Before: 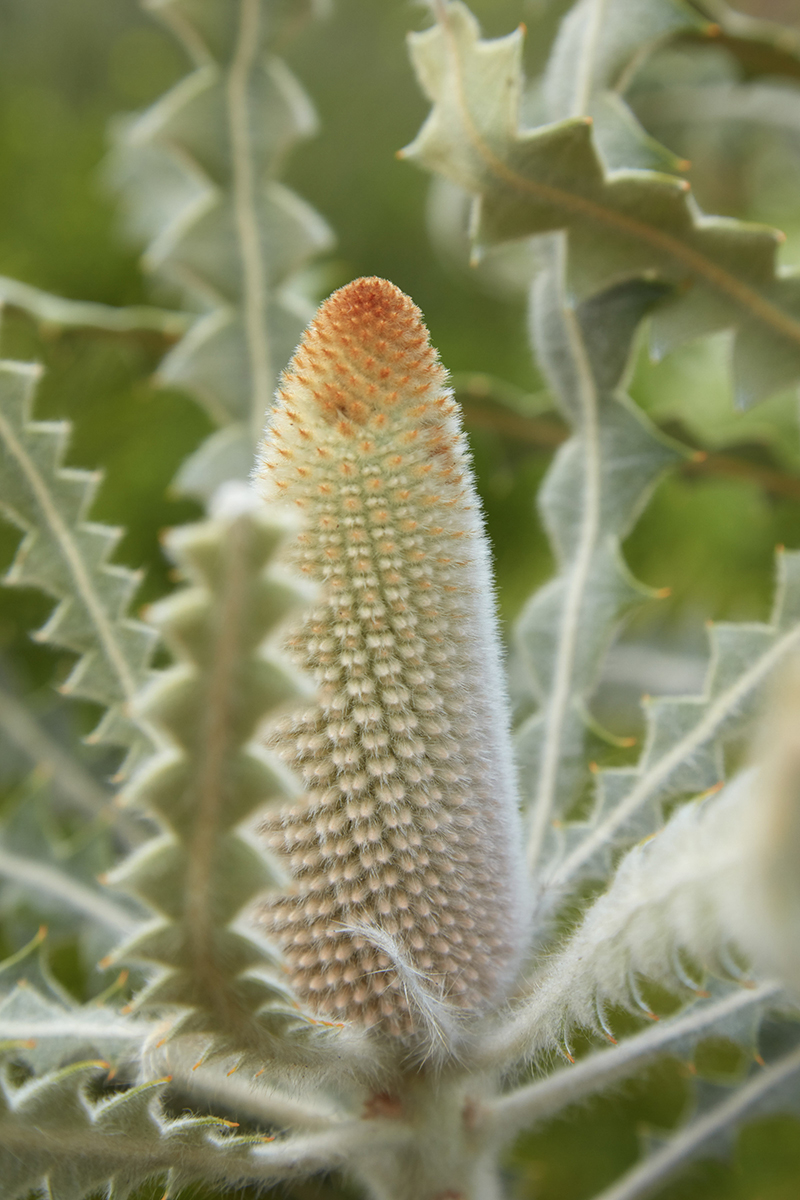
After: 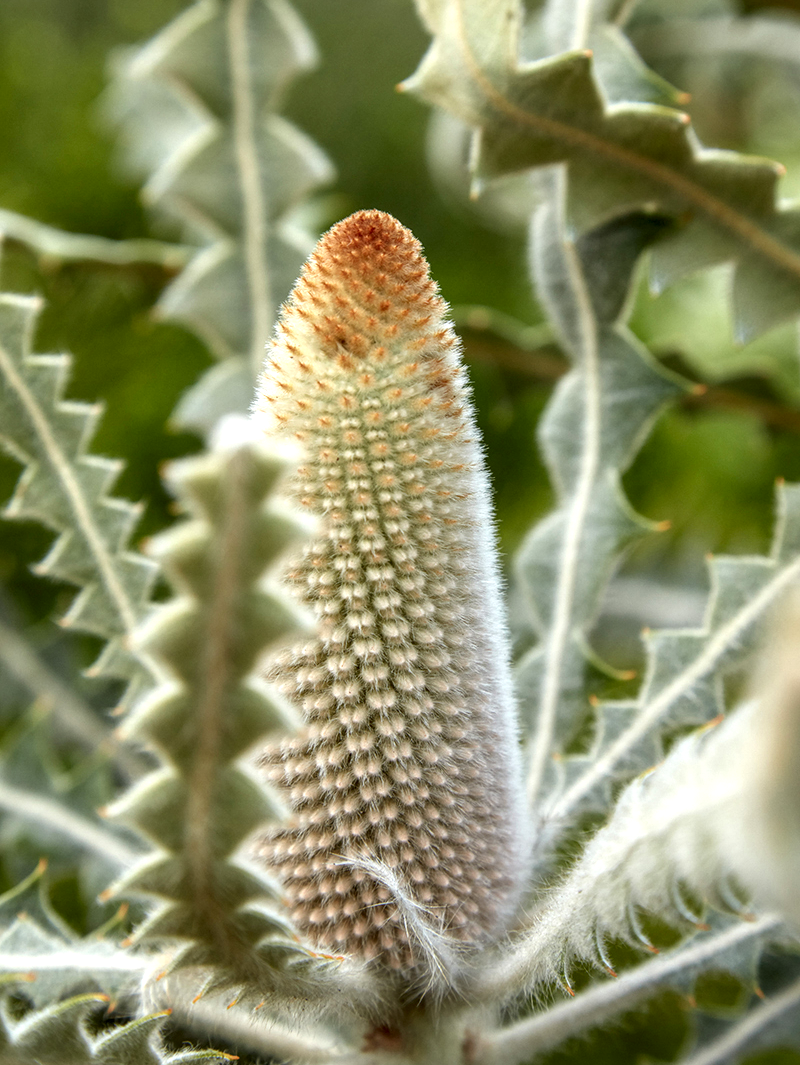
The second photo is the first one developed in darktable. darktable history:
local contrast: highlights 19%, detail 186%
contrast brightness saturation: saturation -0.05
color zones: curves: ch0 [(0.068, 0.464) (0.25, 0.5) (0.48, 0.508) (0.75, 0.536) (0.886, 0.476) (0.967, 0.456)]; ch1 [(0.066, 0.456) (0.25, 0.5) (0.616, 0.508) (0.746, 0.56) (0.934, 0.444)]
crop and rotate: top 5.609%, bottom 5.609%
